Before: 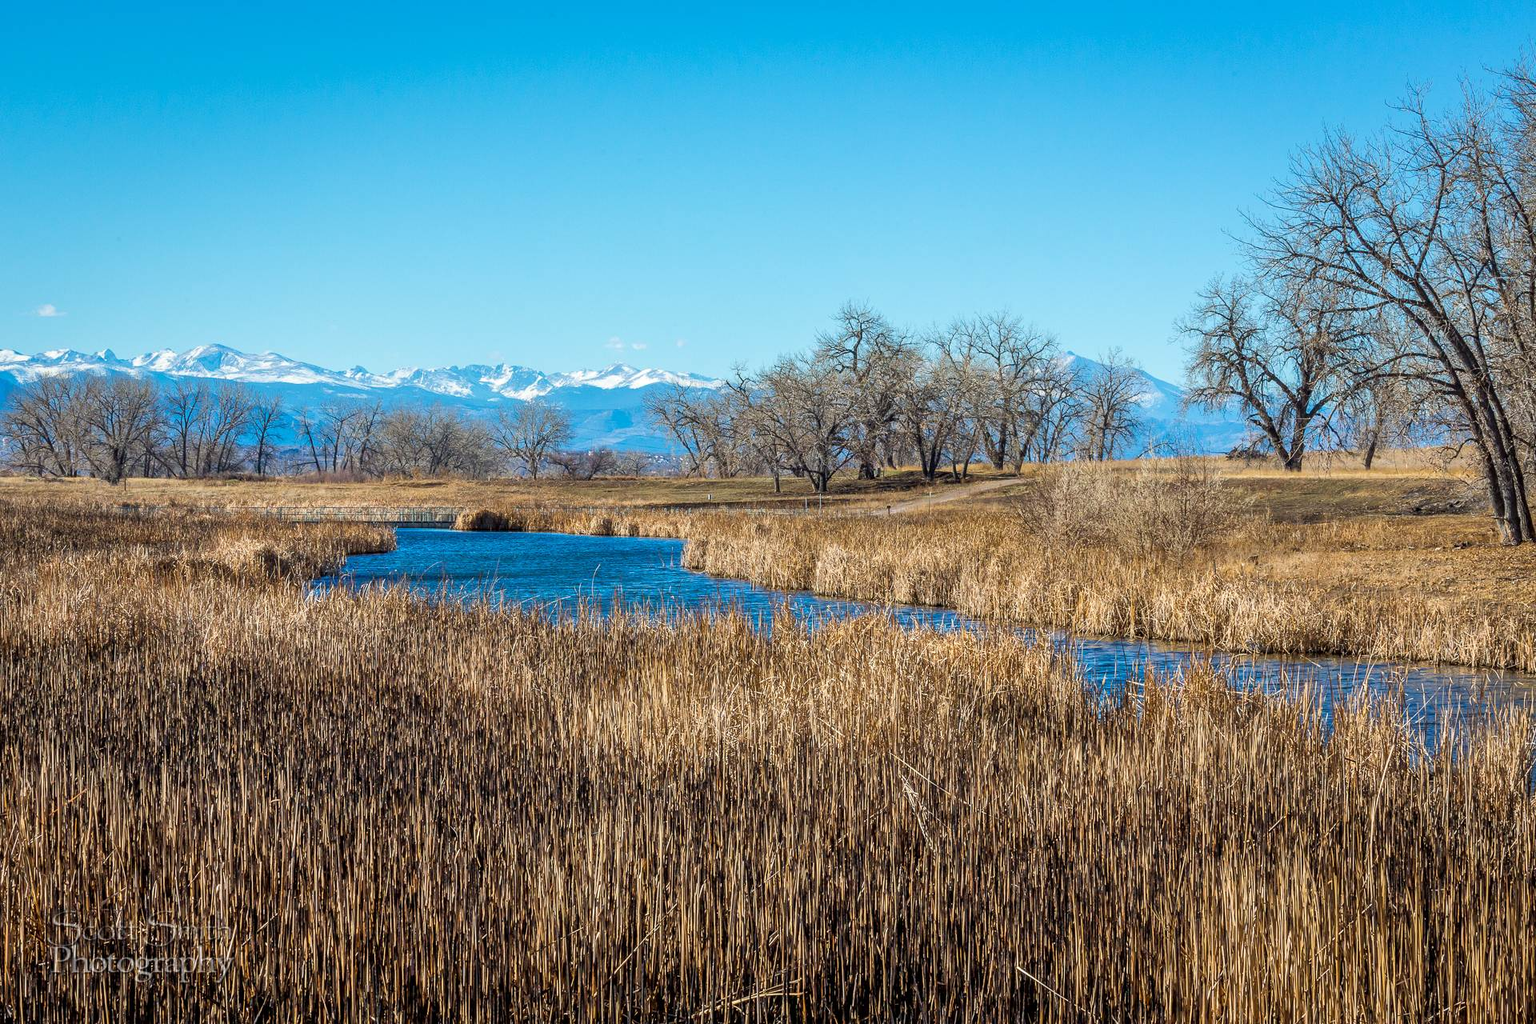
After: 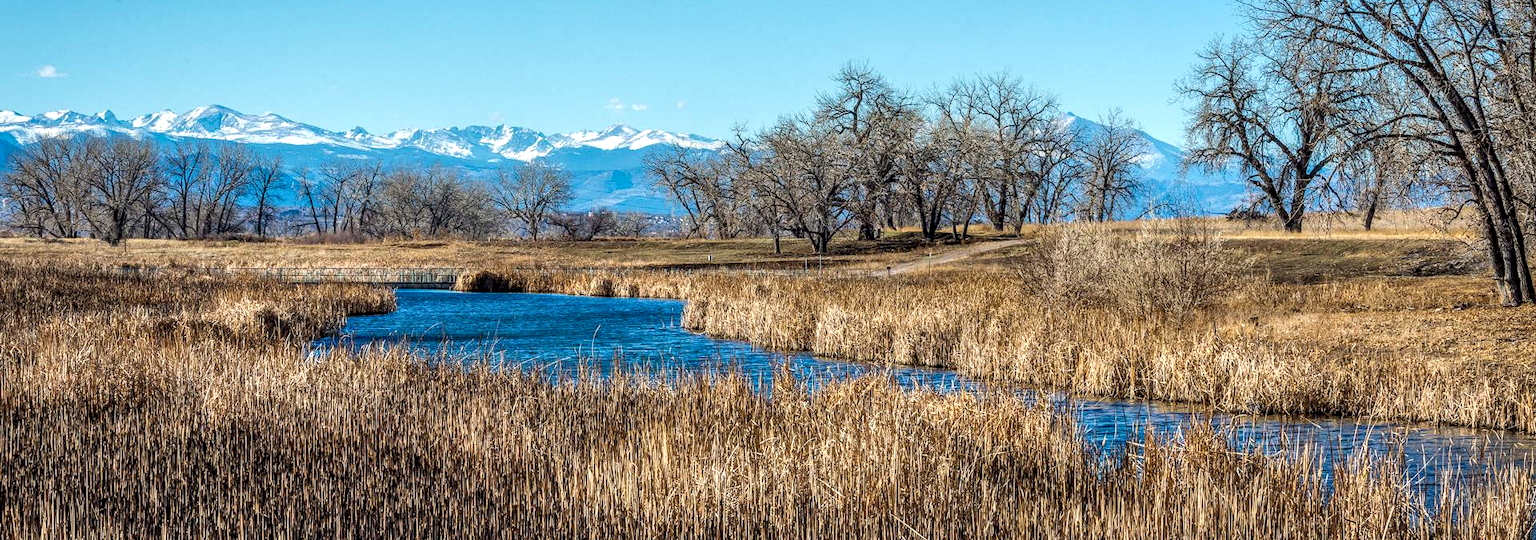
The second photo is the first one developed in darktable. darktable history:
local contrast: detail 150%
crop and rotate: top 23.368%, bottom 23.811%
